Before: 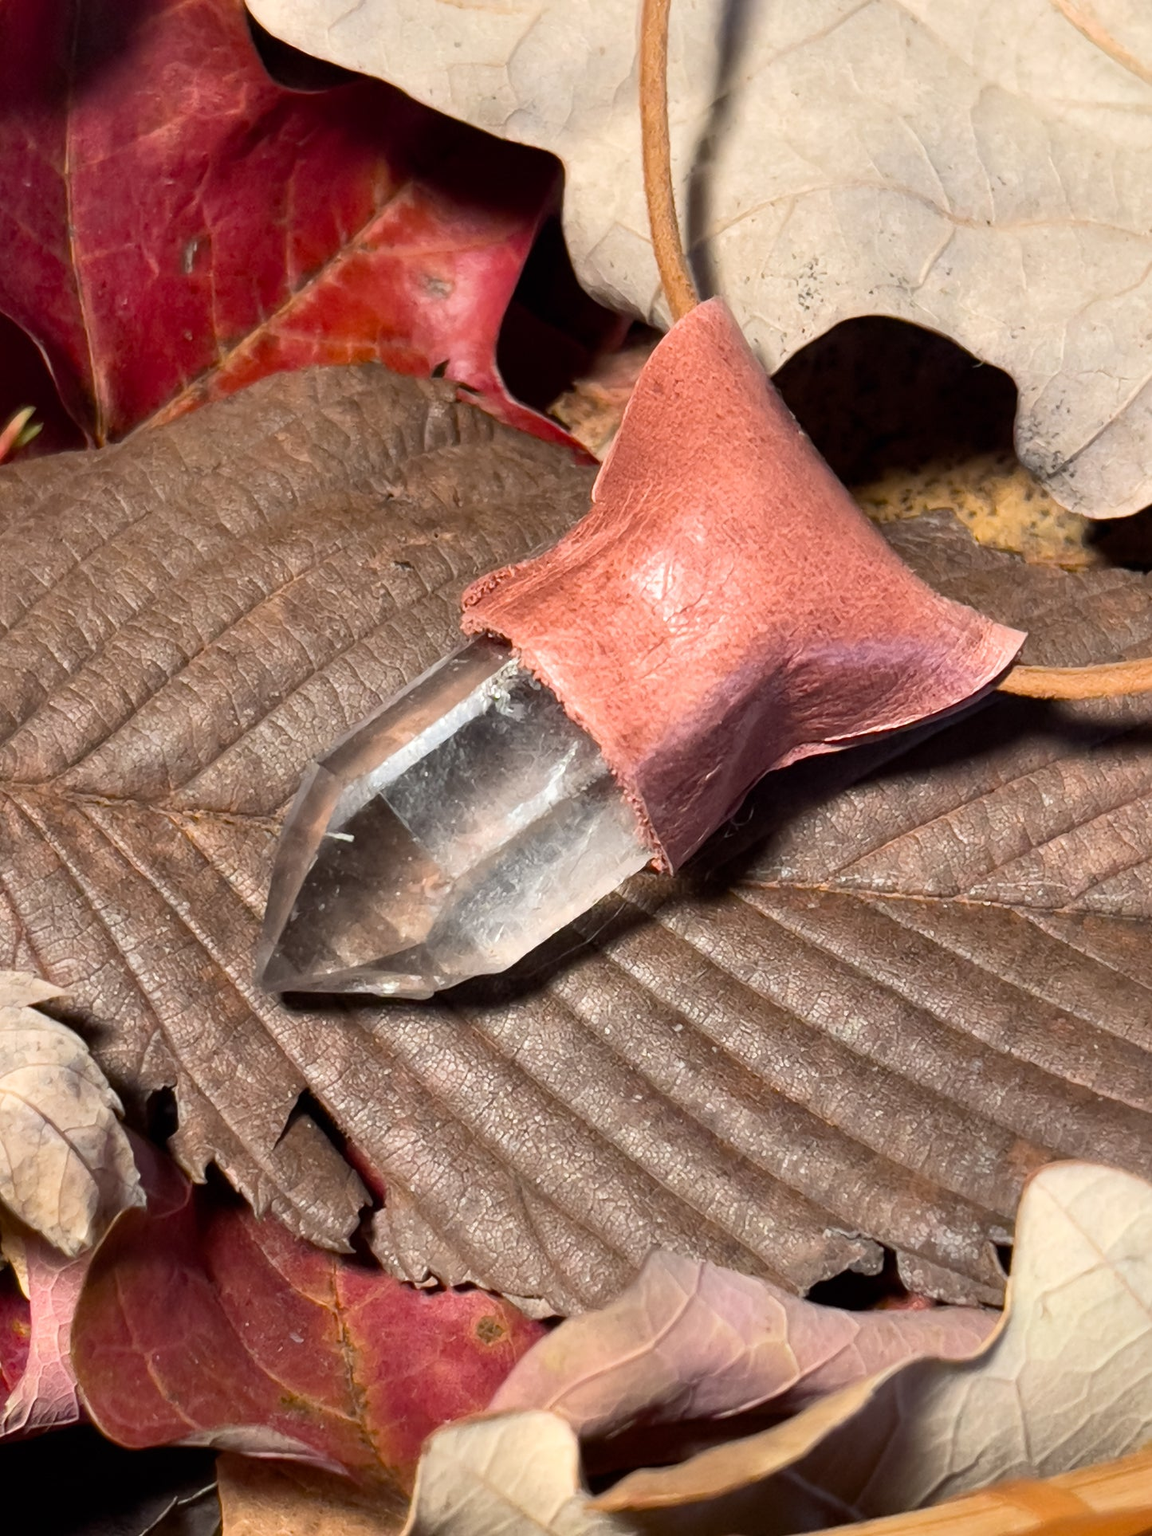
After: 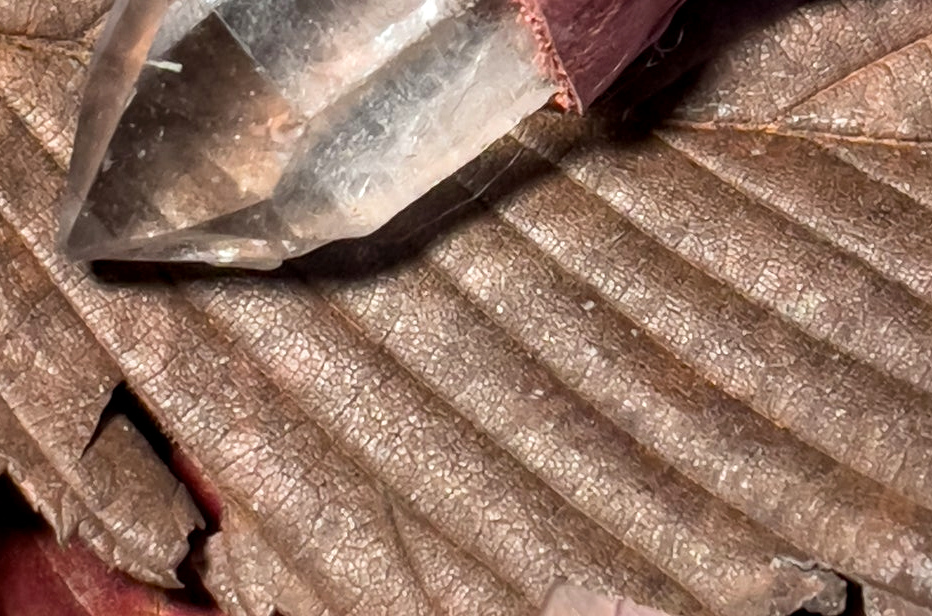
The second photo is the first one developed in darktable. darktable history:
crop: left 18.19%, top 51.075%, right 17.264%, bottom 16.925%
velvia: strength 14.36%
local contrast: on, module defaults
